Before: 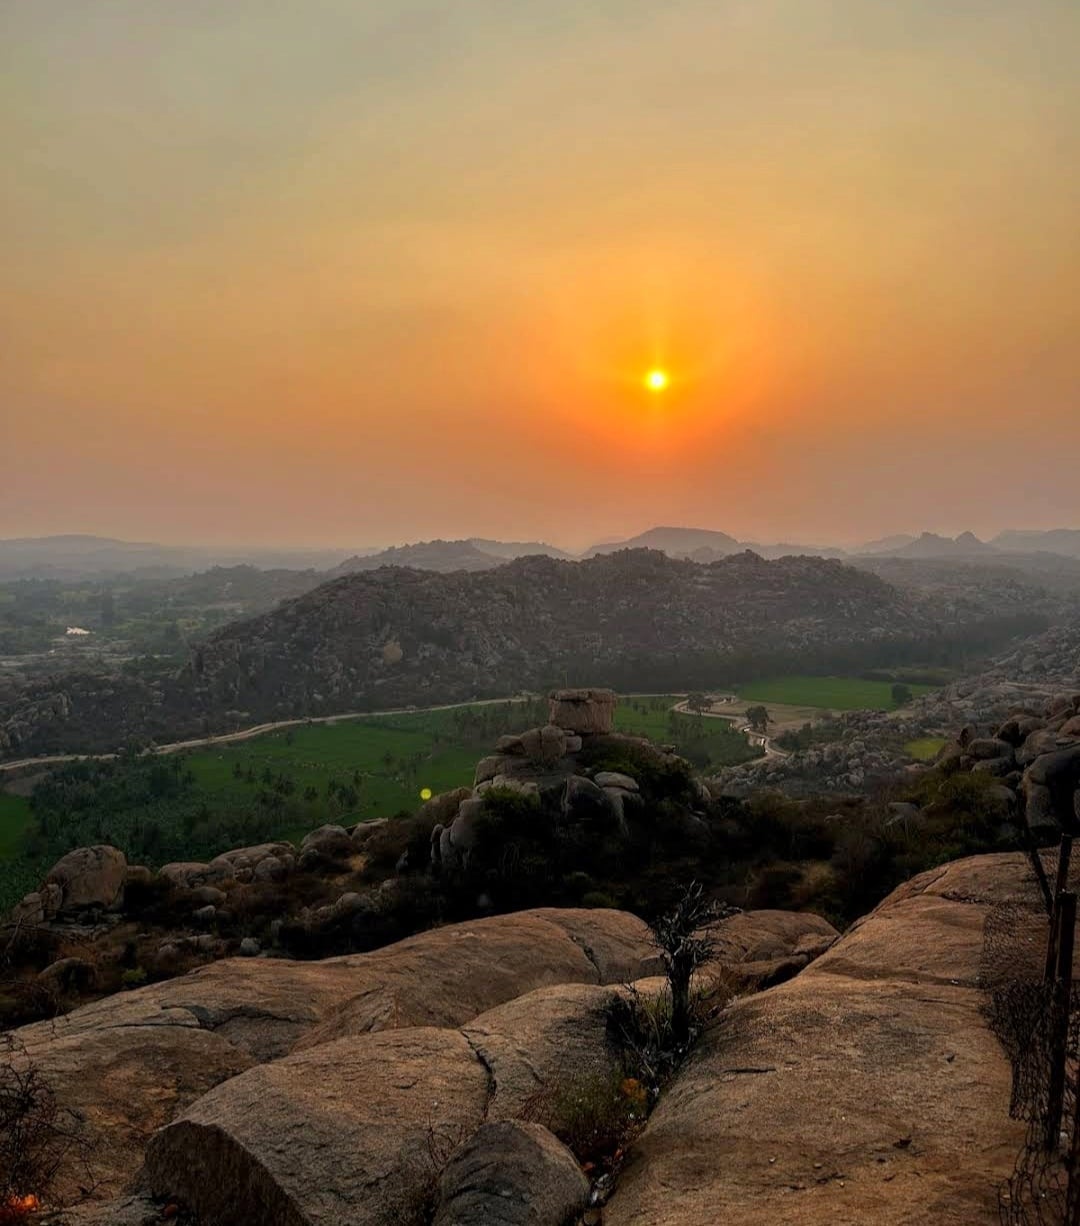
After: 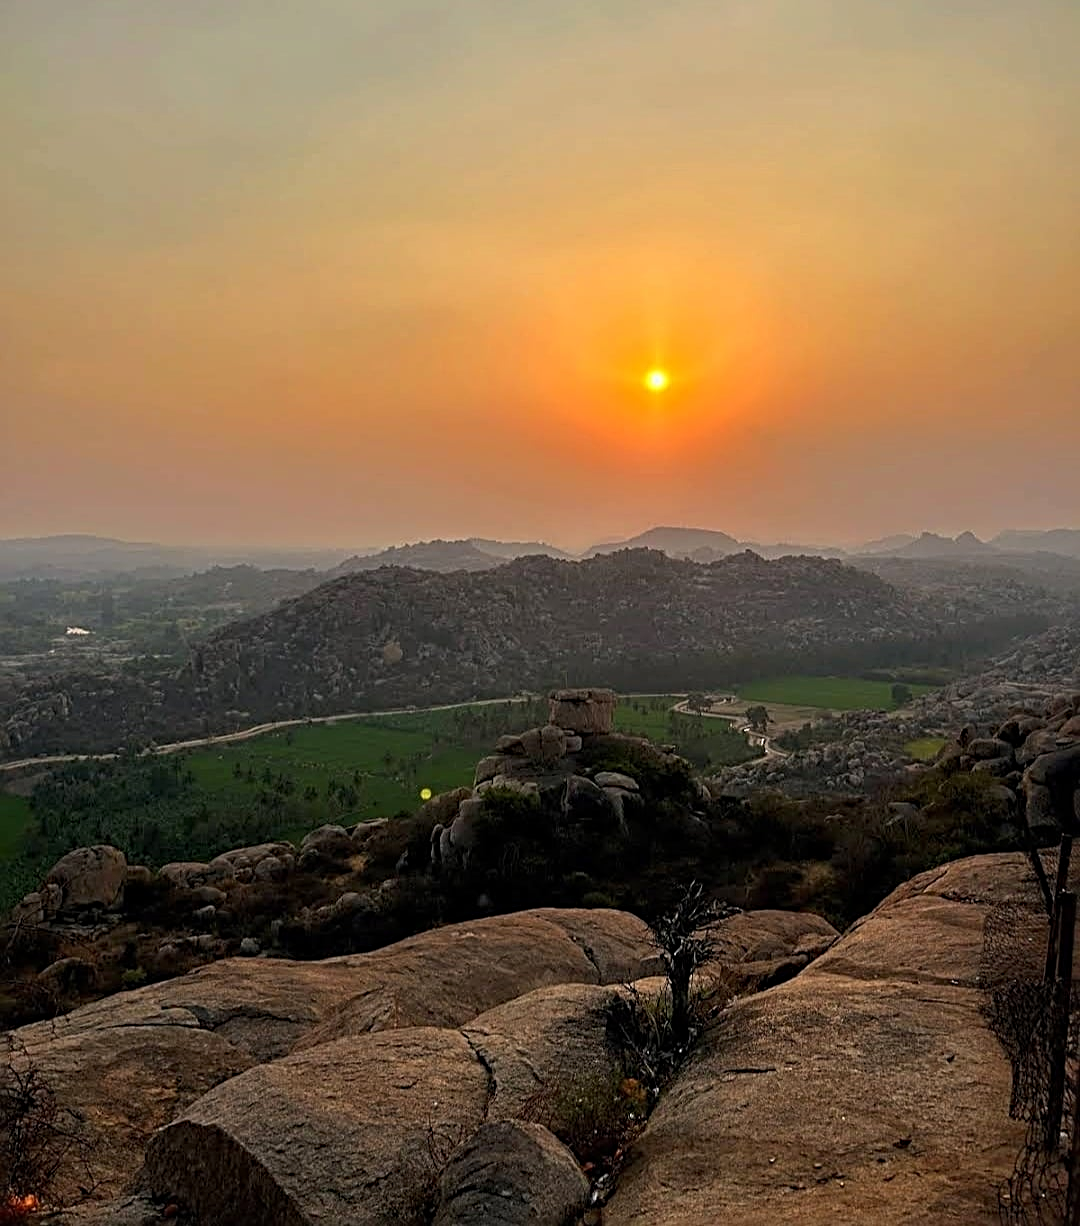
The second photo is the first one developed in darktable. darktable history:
sharpen: radius 3.025, amount 0.757
